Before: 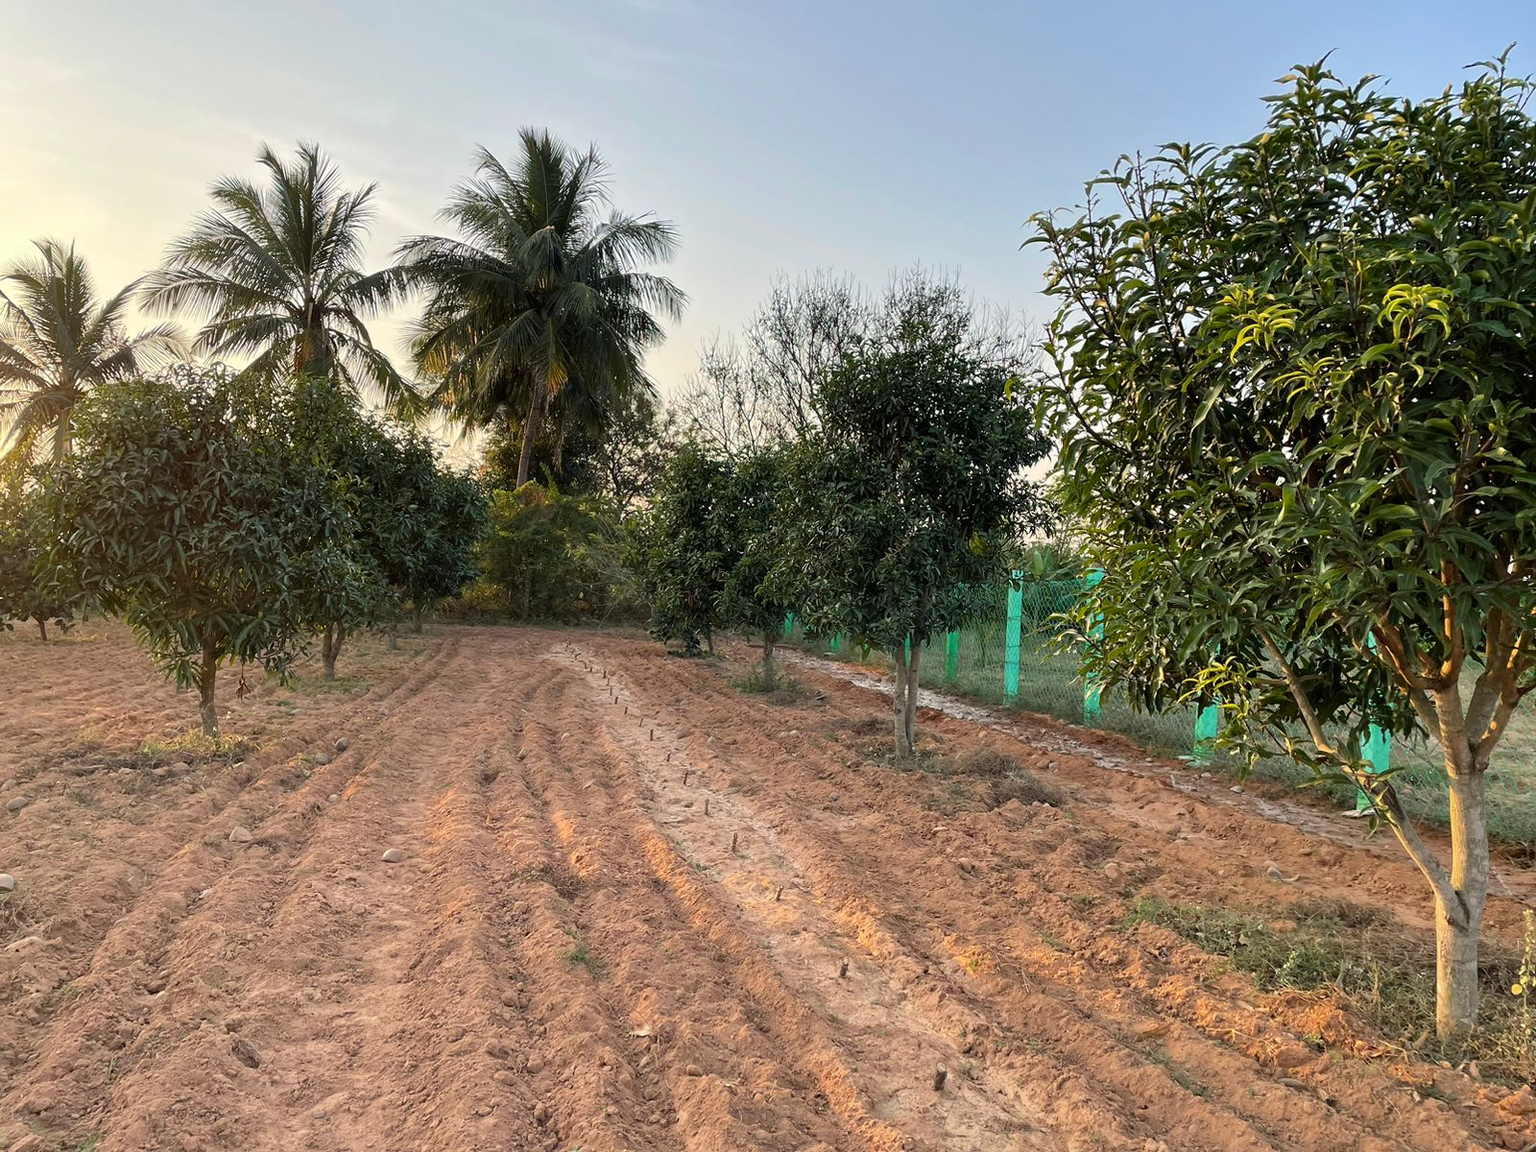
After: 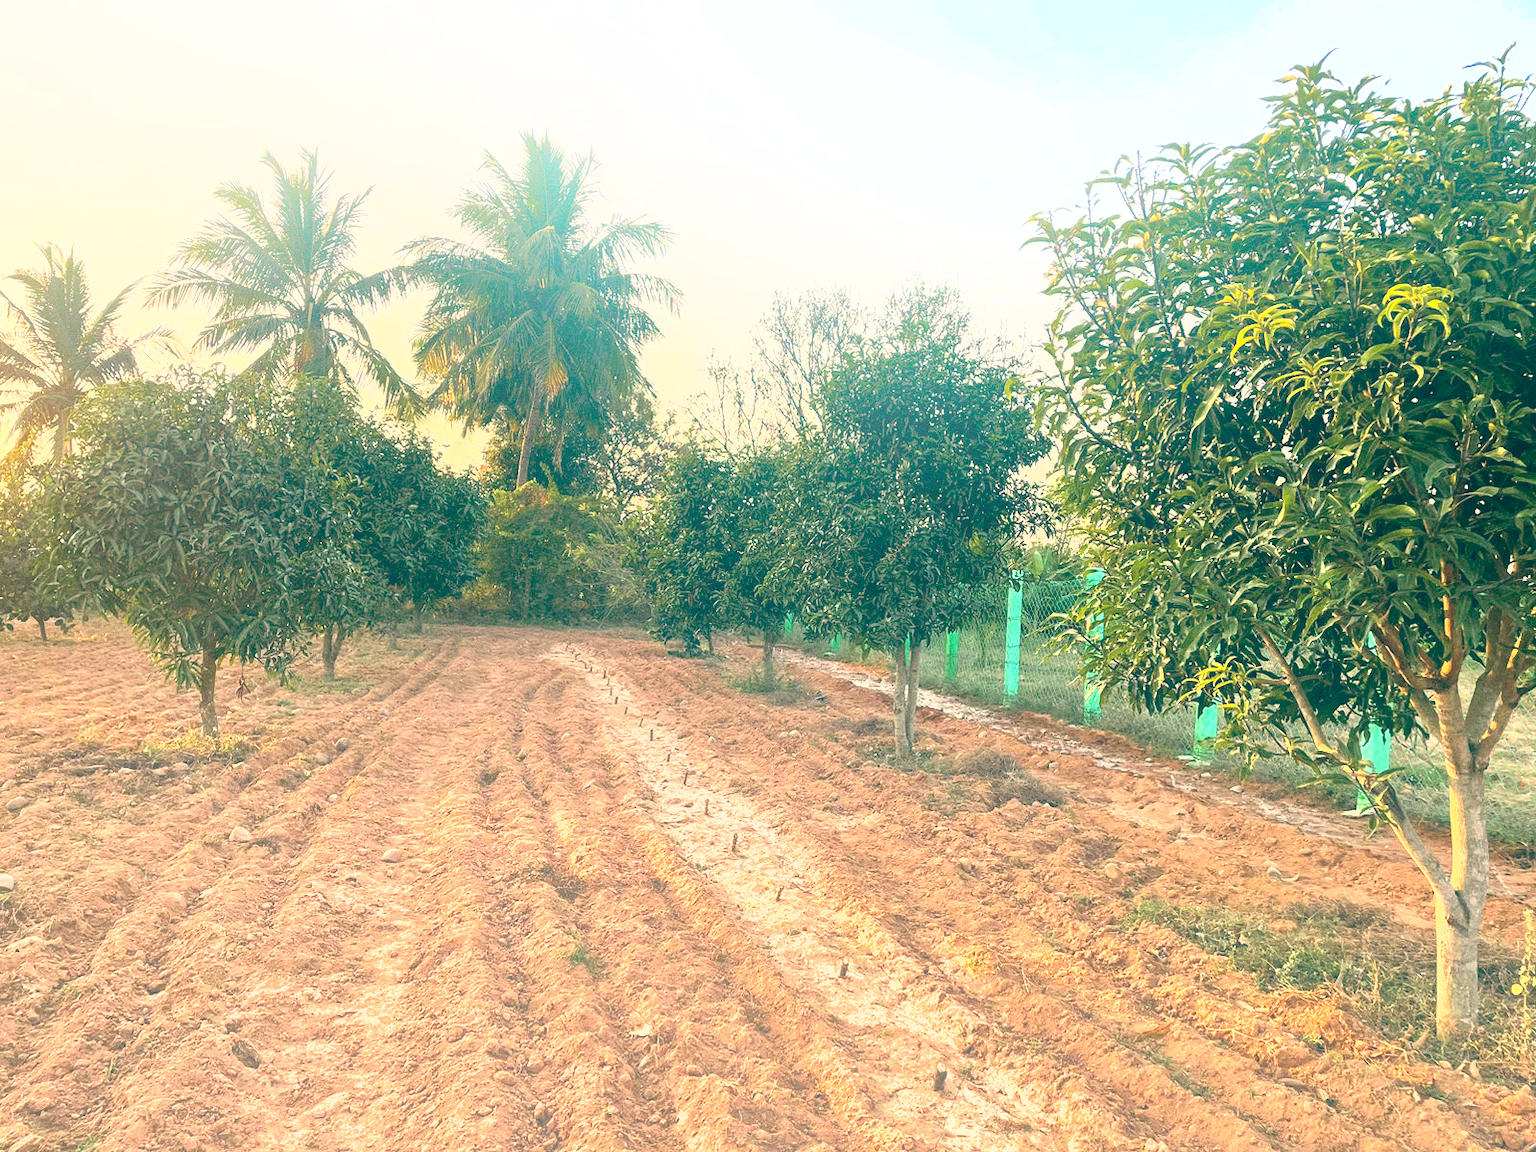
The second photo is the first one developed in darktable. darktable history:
exposure: black level correction 0, exposure 1 EV, compensate exposure bias true, compensate highlight preservation false
bloom: size 40%
color balance: lift [1.005, 0.99, 1.007, 1.01], gamma [1, 0.979, 1.011, 1.021], gain [0.923, 1.098, 1.025, 0.902], input saturation 90.45%, contrast 7.73%, output saturation 105.91%
shadows and highlights: radius 108.52, shadows 23.73, highlights -59.32, low approximation 0.01, soften with gaussian
grain: coarseness 3.21 ISO
